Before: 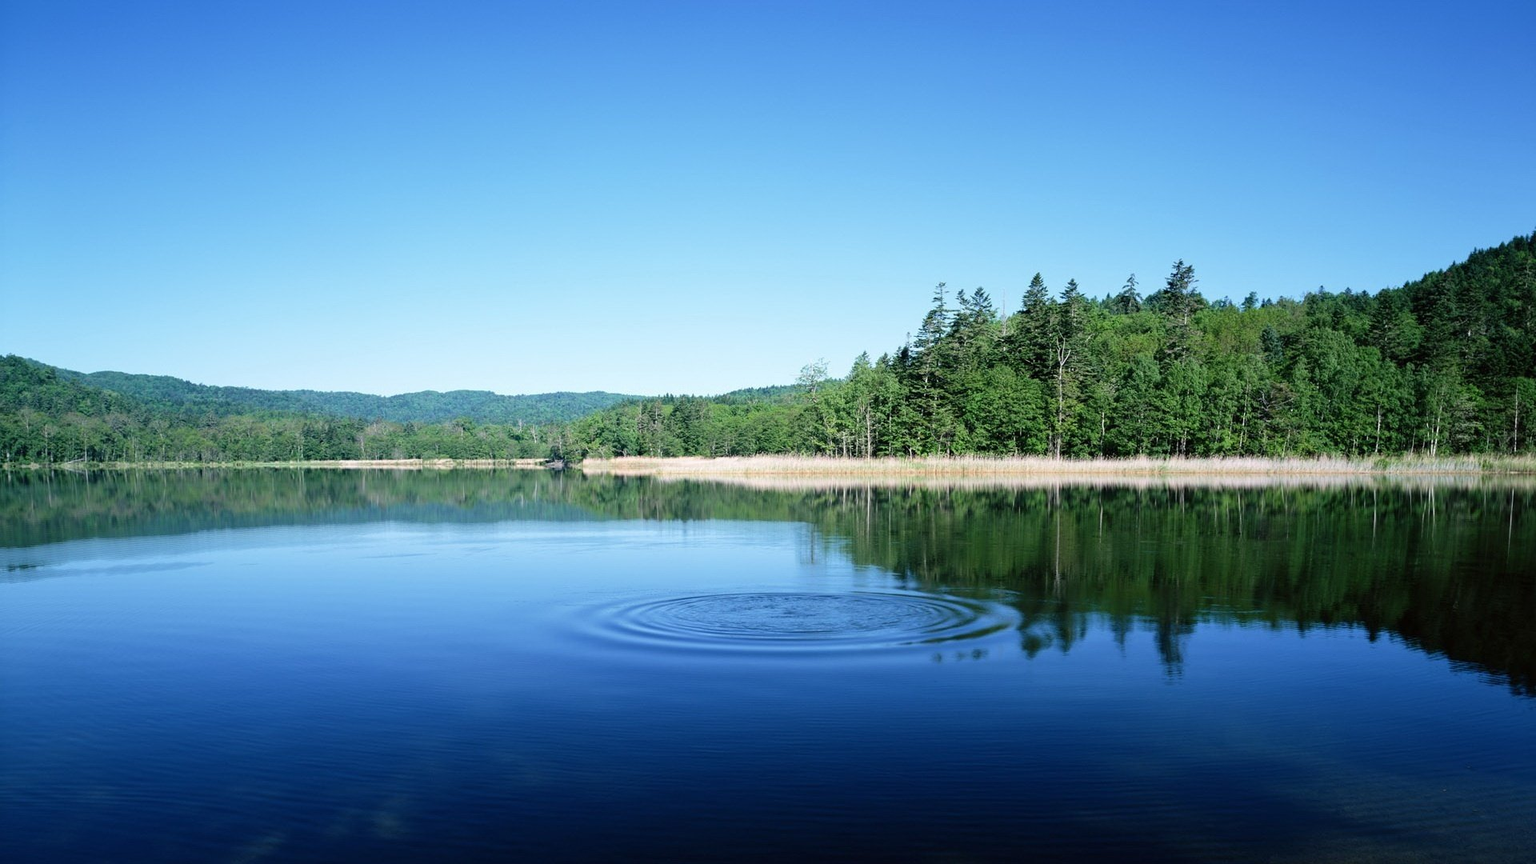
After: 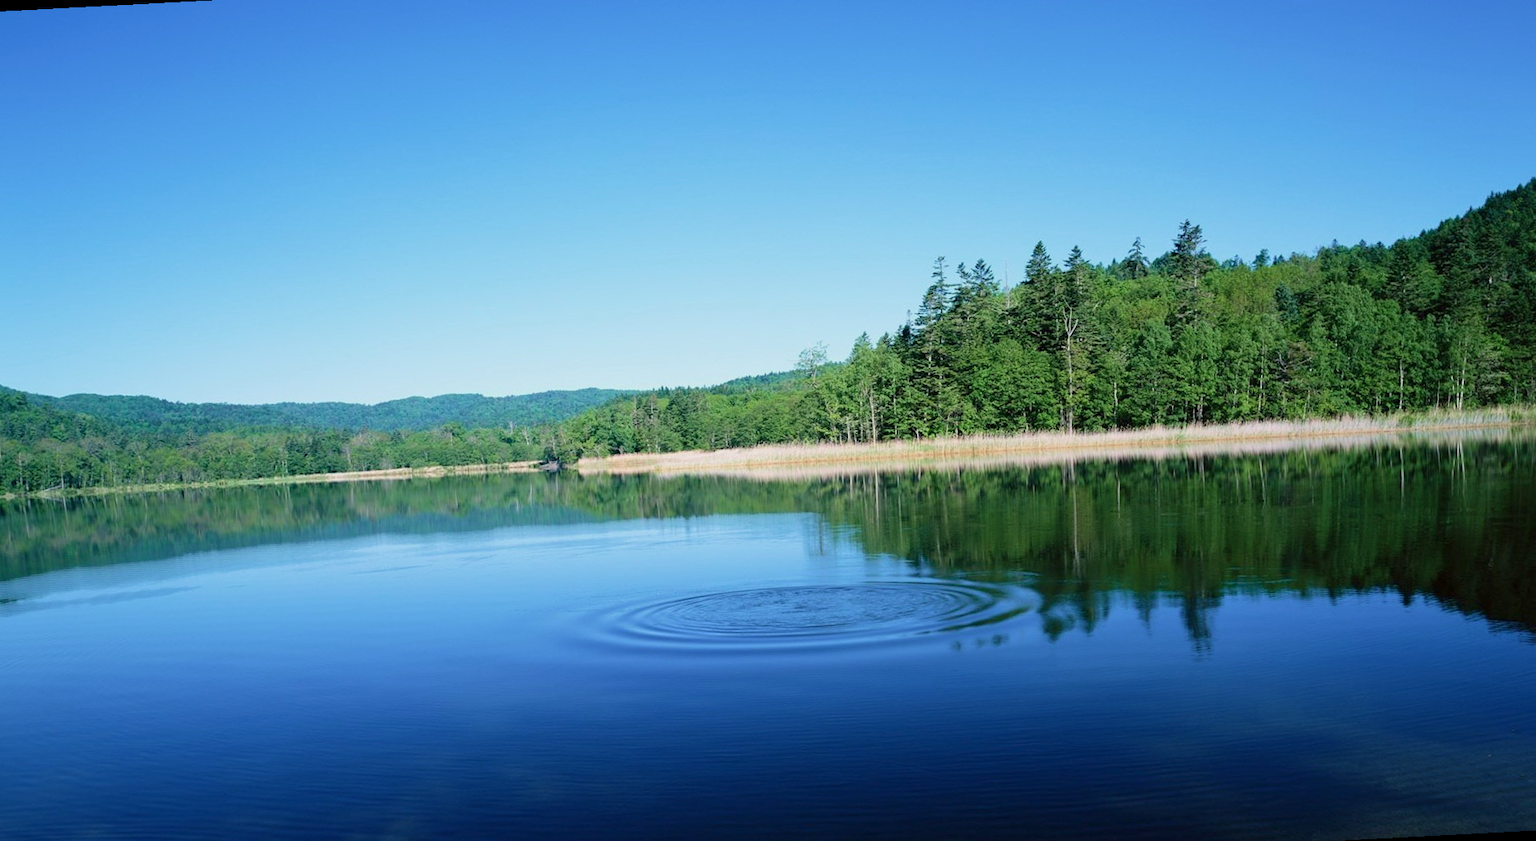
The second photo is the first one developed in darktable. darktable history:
velvia: on, module defaults
color balance rgb: contrast -10%
rotate and perspective: rotation -3°, crop left 0.031, crop right 0.968, crop top 0.07, crop bottom 0.93
